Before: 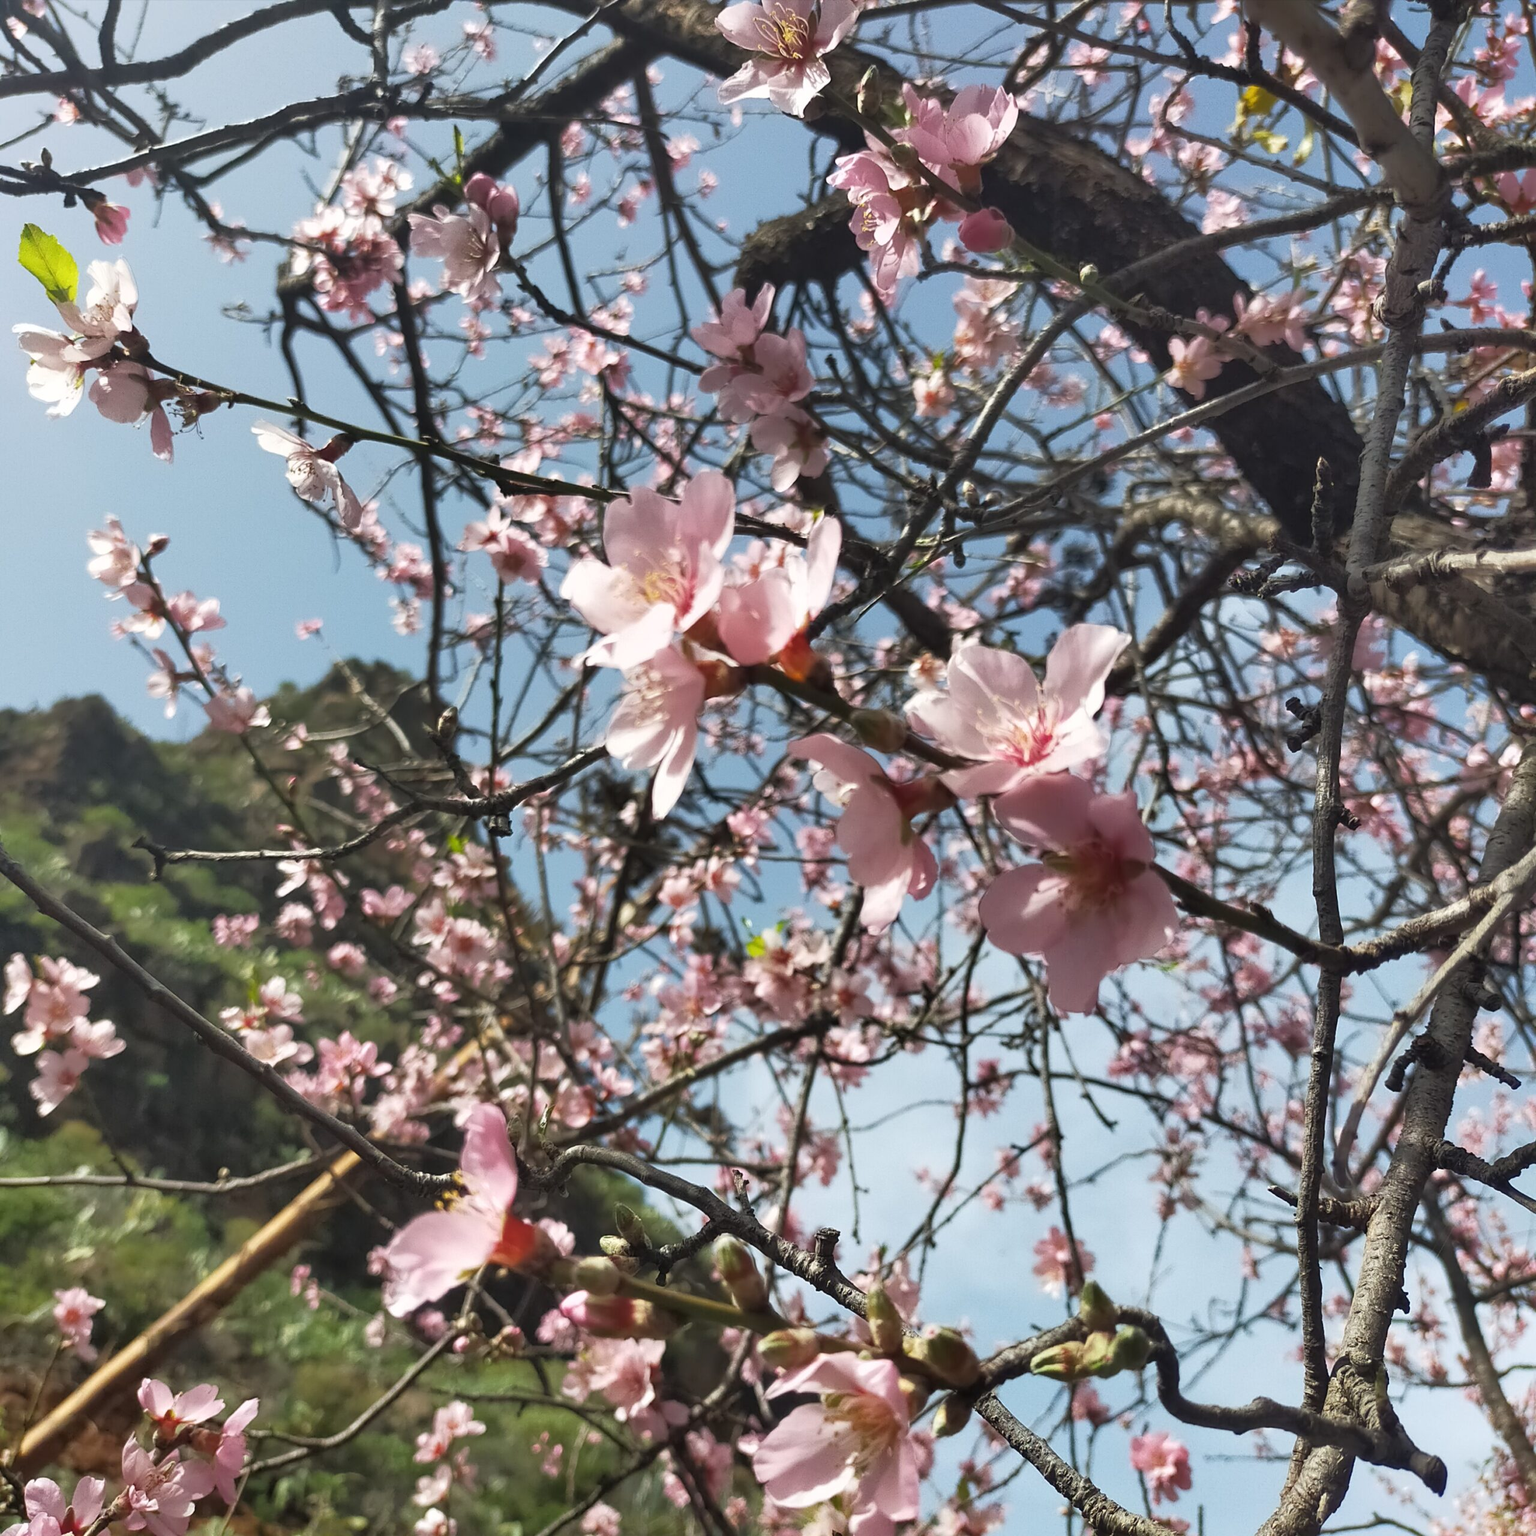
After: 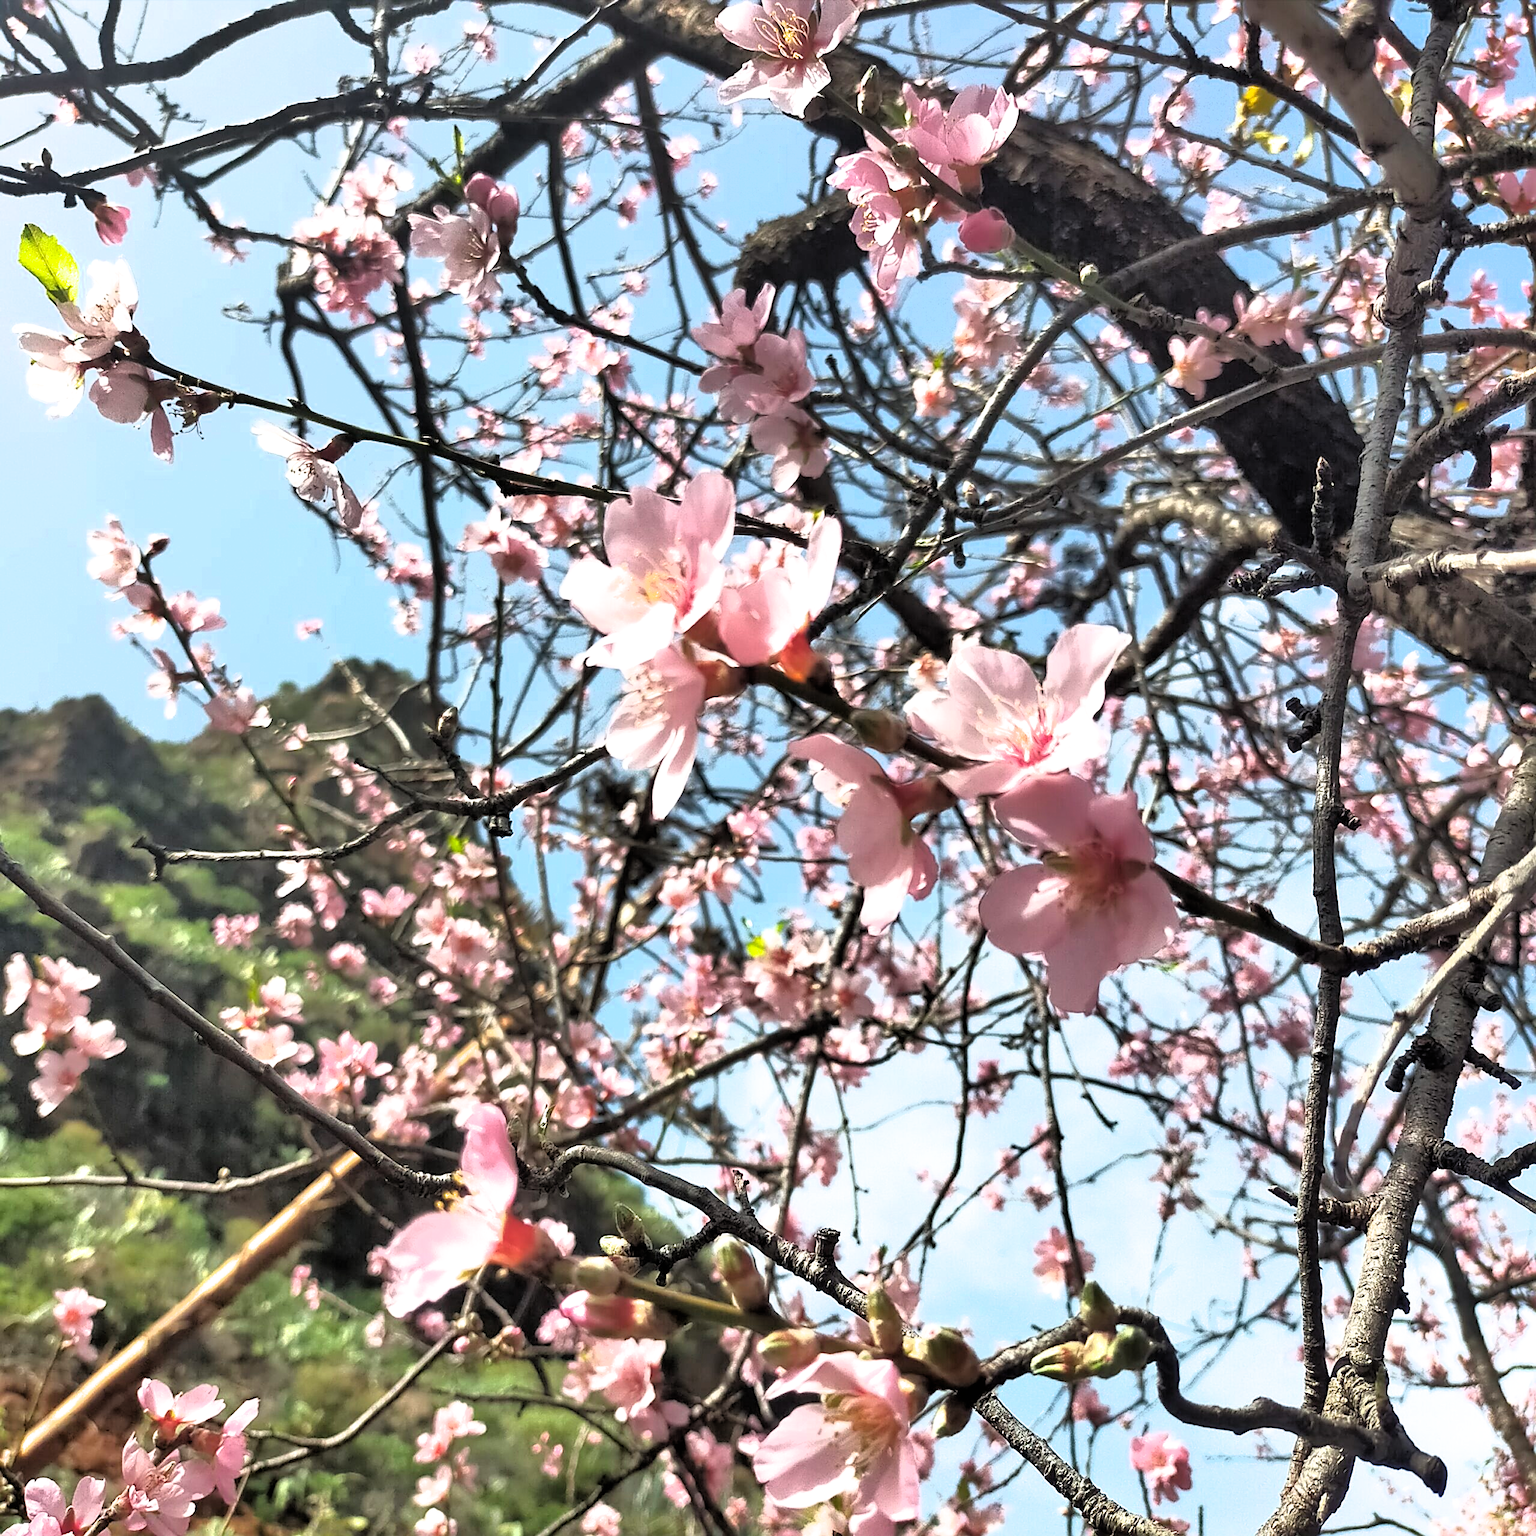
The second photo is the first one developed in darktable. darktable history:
sharpen: on, module defaults
filmic rgb: black relative exposure -8.26 EV, white relative exposure 2.2 EV, threshold 5.94 EV, hardness 7.12, latitude 86.54%, contrast 1.695, highlights saturation mix -3.54%, shadows ↔ highlights balance -3.02%, color science v5 (2021), contrast in shadows safe, contrast in highlights safe, enable highlight reconstruction true
tone equalizer: -7 EV 0.148 EV, -6 EV 0.563 EV, -5 EV 1.18 EV, -4 EV 1.31 EV, -3 EV 1.12 EV, -2 EV 0.6 EV, -1 EV 0.168 EV
